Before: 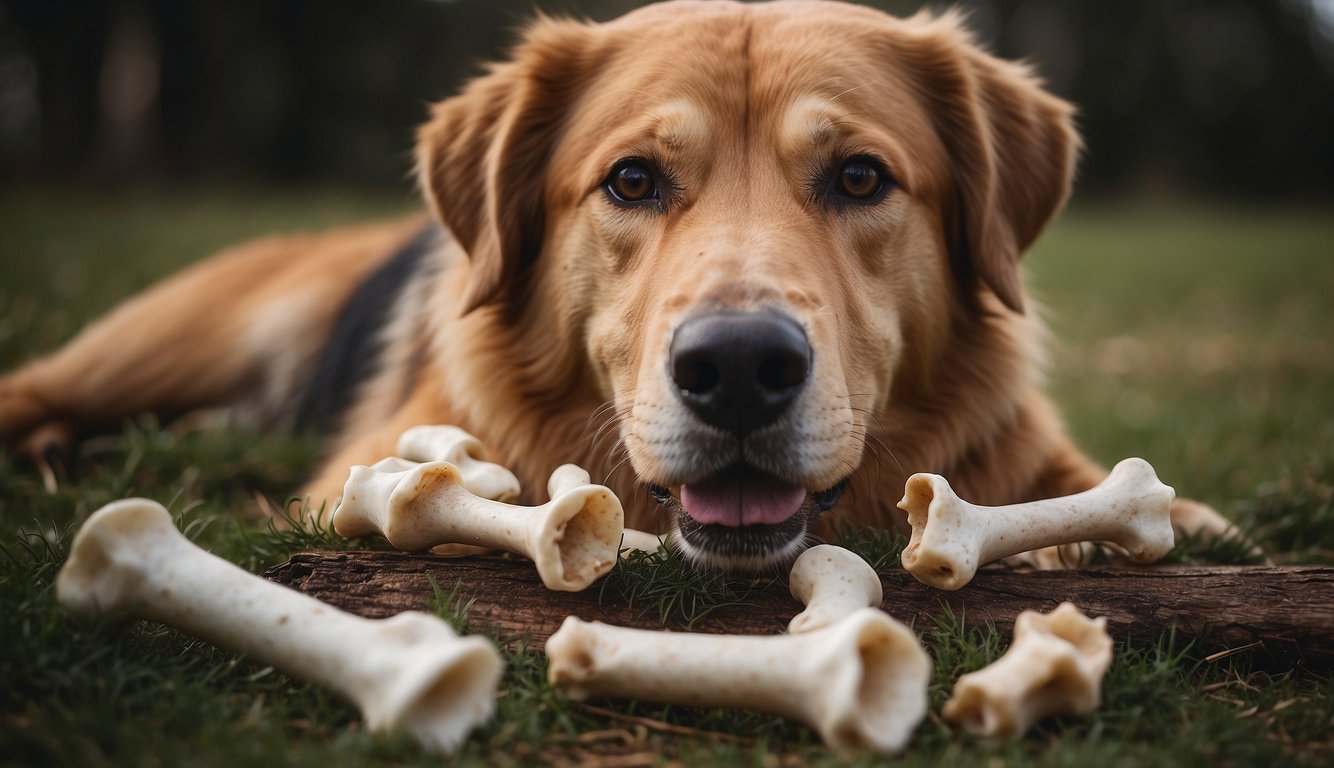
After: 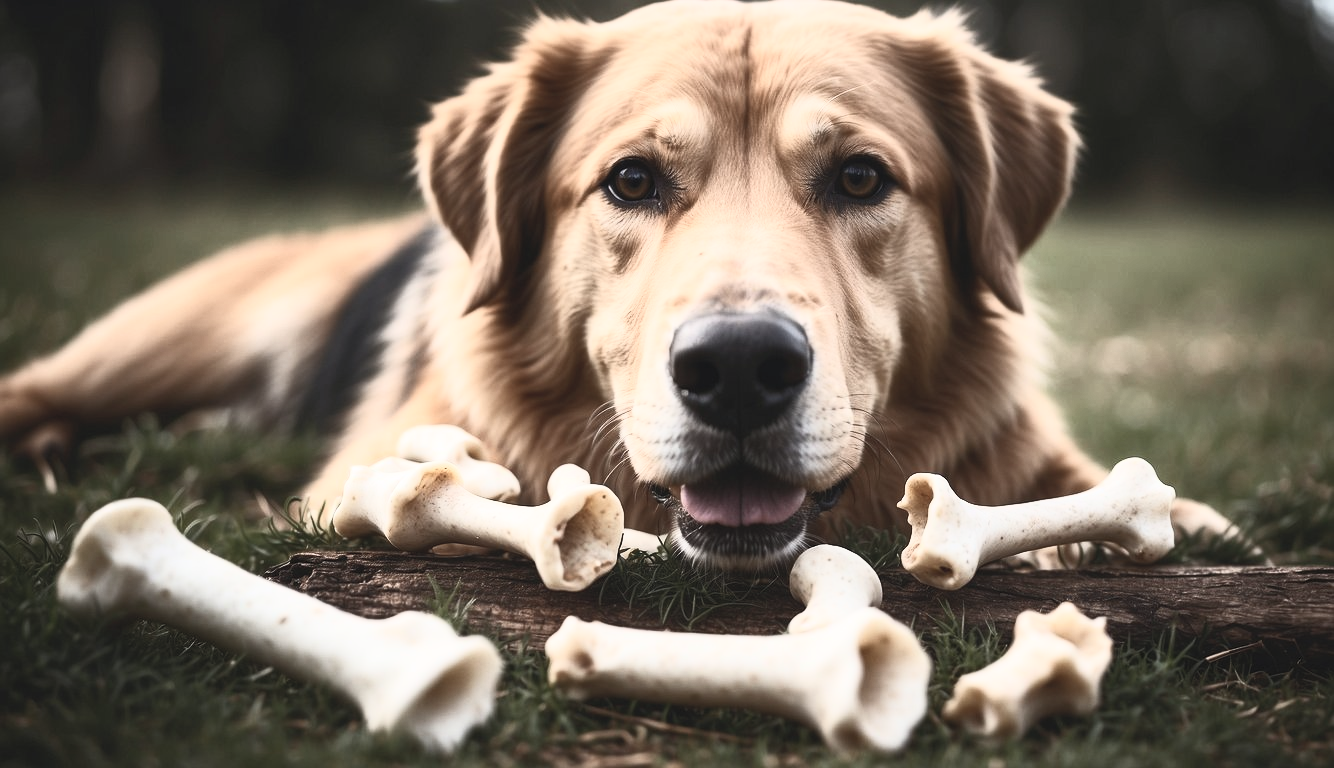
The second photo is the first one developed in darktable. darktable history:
contrast brightness saturation: contrast 0.579, brightness 0.578, saturation -0.334
